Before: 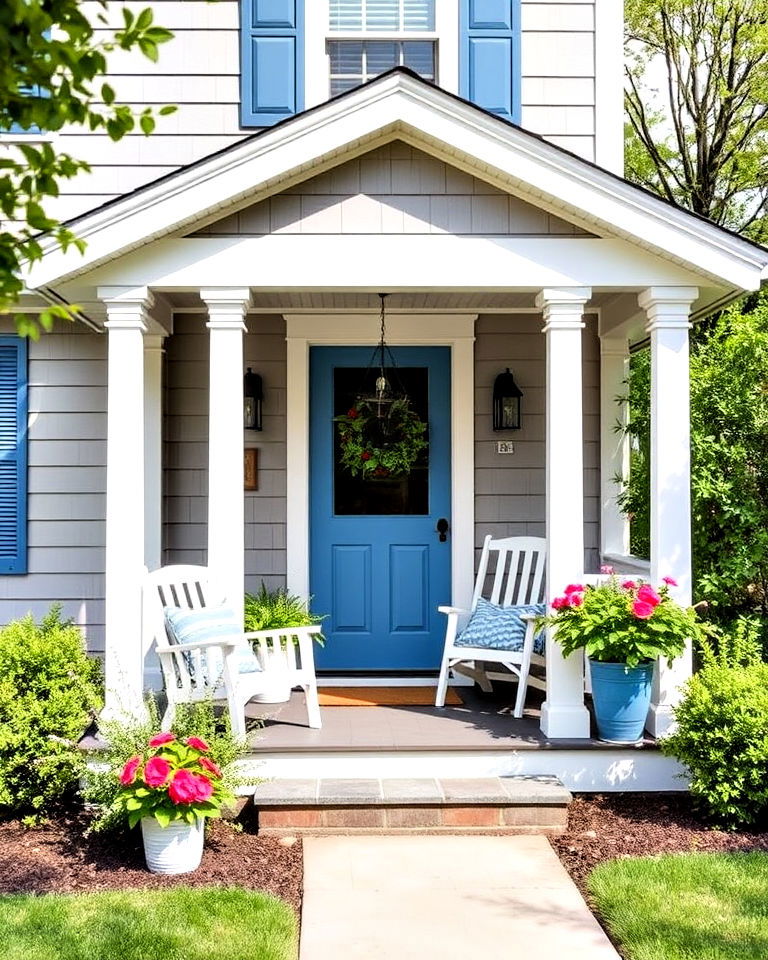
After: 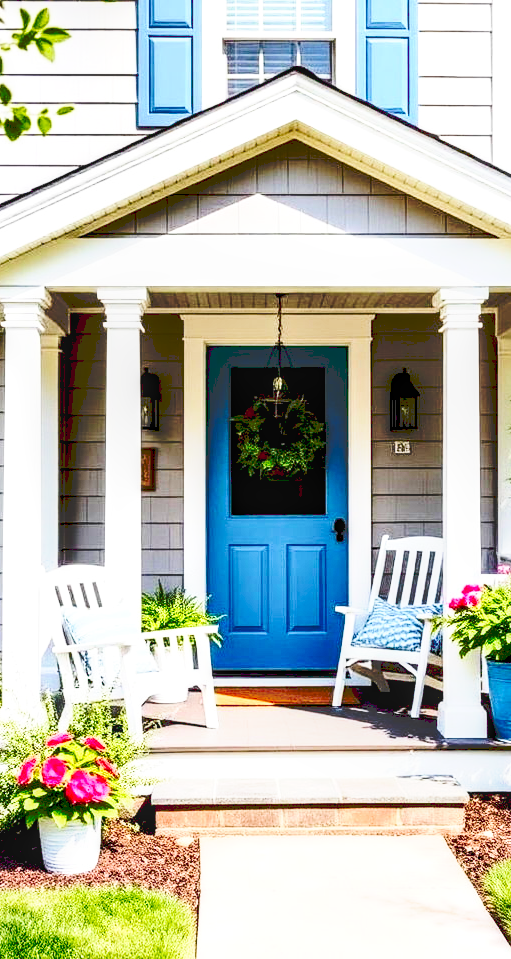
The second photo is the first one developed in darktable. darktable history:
base curve: curves: ch0 [(0, 0) (0.557, 0.834) (1, 1)], preserve colors none
local contrast: on, module defaults
contrast brightness saturation: contrast 0.221, brightness -0.188, saturation 0.234
color correction: highlights b* -0.003, saturation 0.985
velvia: on, module defaults
crop and rotate: left 13.426%, right 19.935%
exposure: black level correction 0.01, exposure 0.111 EV, compensate highlight preservation false
tone curve: curves: ch0 [(0, 0) (0.003, 0.177) (0.011, 0.177) (0.025, 0.176) (0.044, 0.178) (0.069, 0.186) (0.1, 0.194) (0.136, 0.203) (0.177, 0.223) (0.224, 0.255) (0.277, 0.305) (0.335, 0.383) (0.399, 0.467) (0.468, 0.546) (0.543, 0.616) (0.623, 0.694) (0.709, 0.764) (0.801, 0.834) (0.898, 0.901) (1, 1)], preserve colors none
